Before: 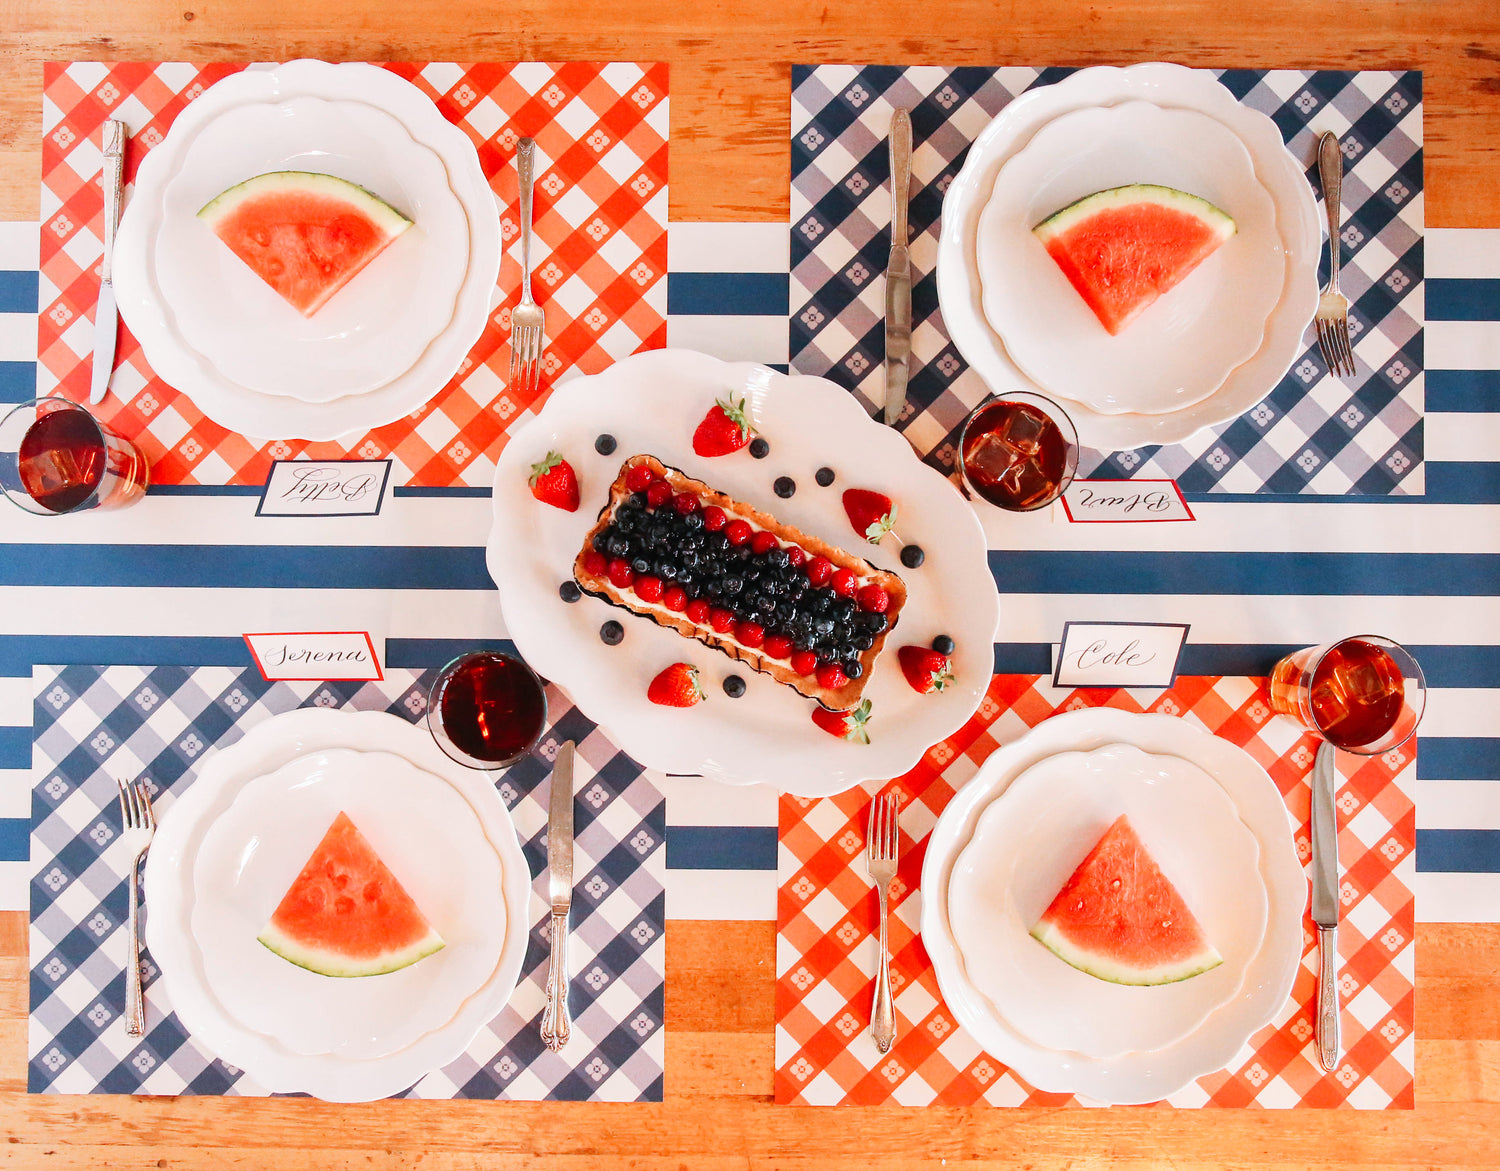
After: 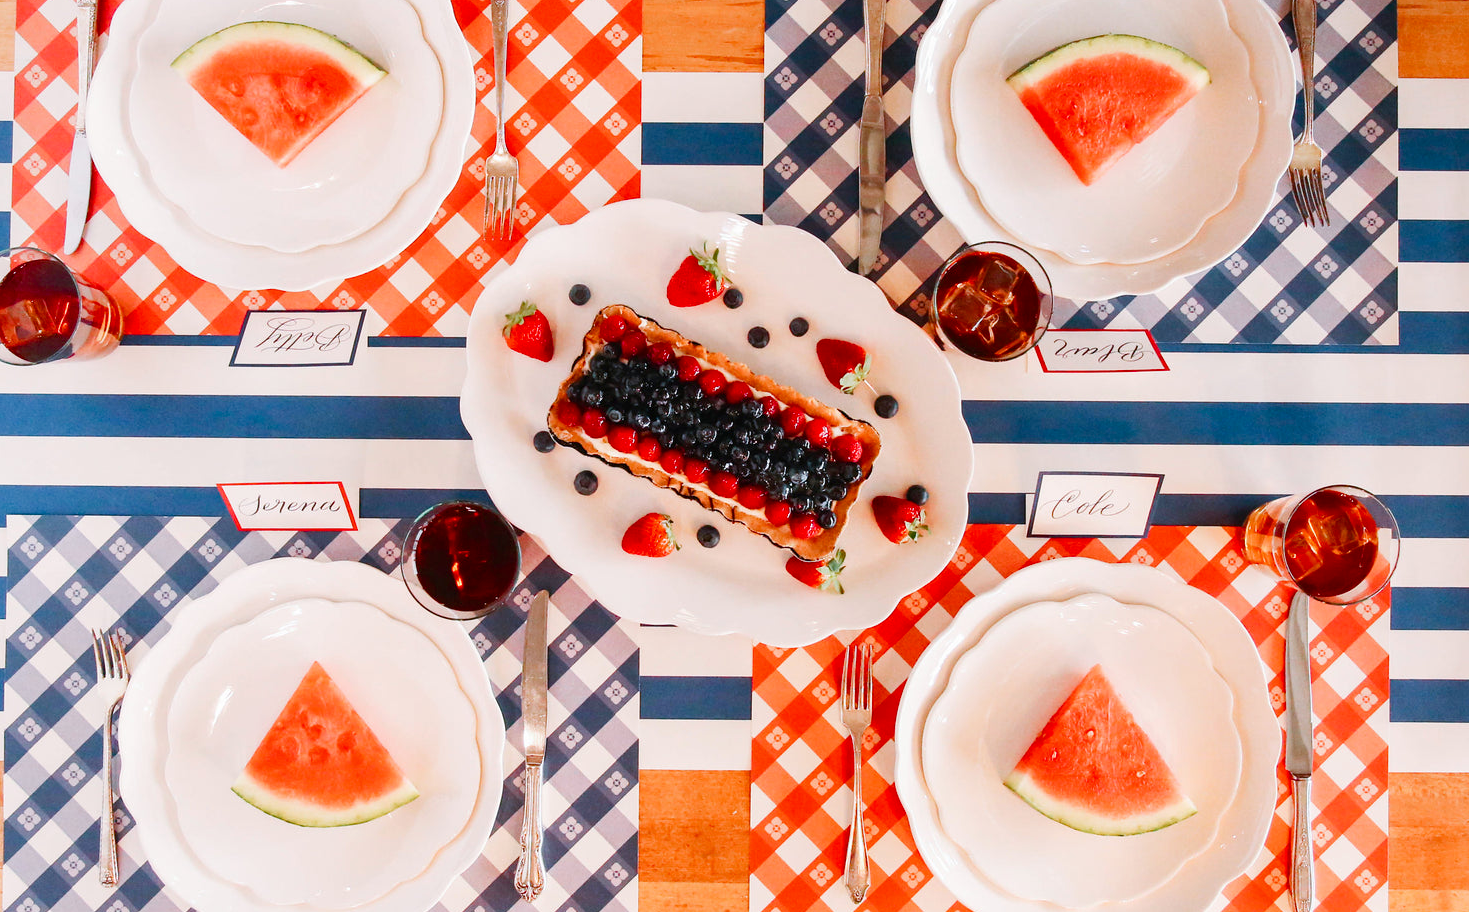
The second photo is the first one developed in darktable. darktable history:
color balance rgb: perceptual saturation grading › global saturation 20%, perceptual saturation grading › highlights -25%, perceptual saturation grading › shadows 25%
crop and rotate: left 1.814%, top 12.818%, right 0.25%, bottom 9.225%
